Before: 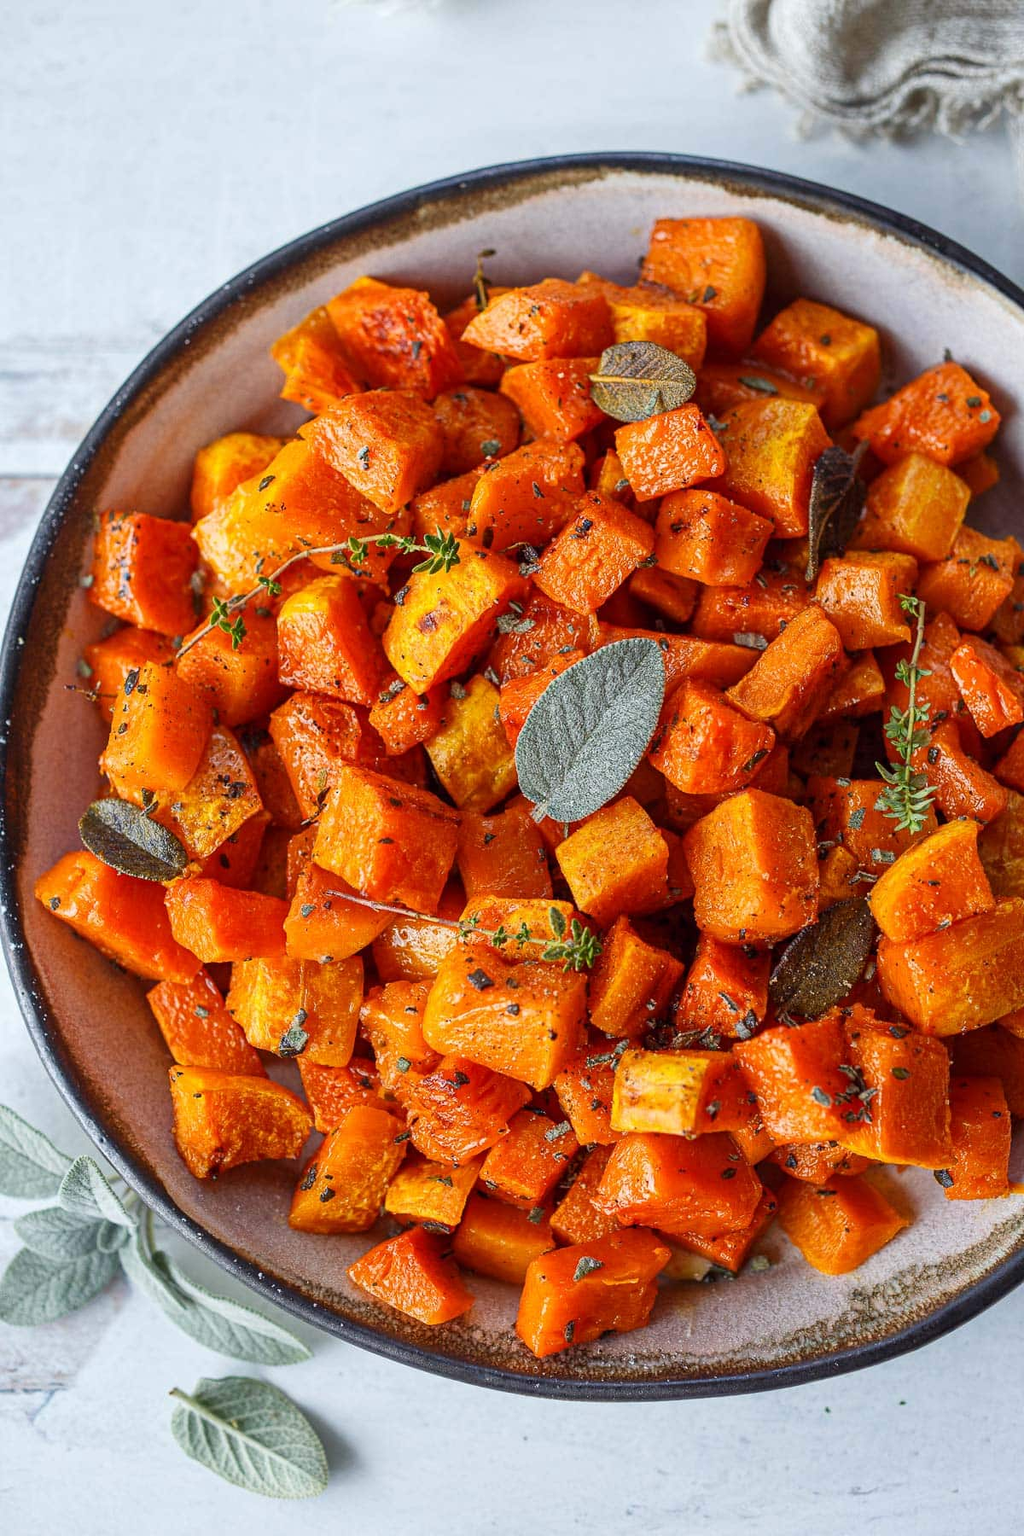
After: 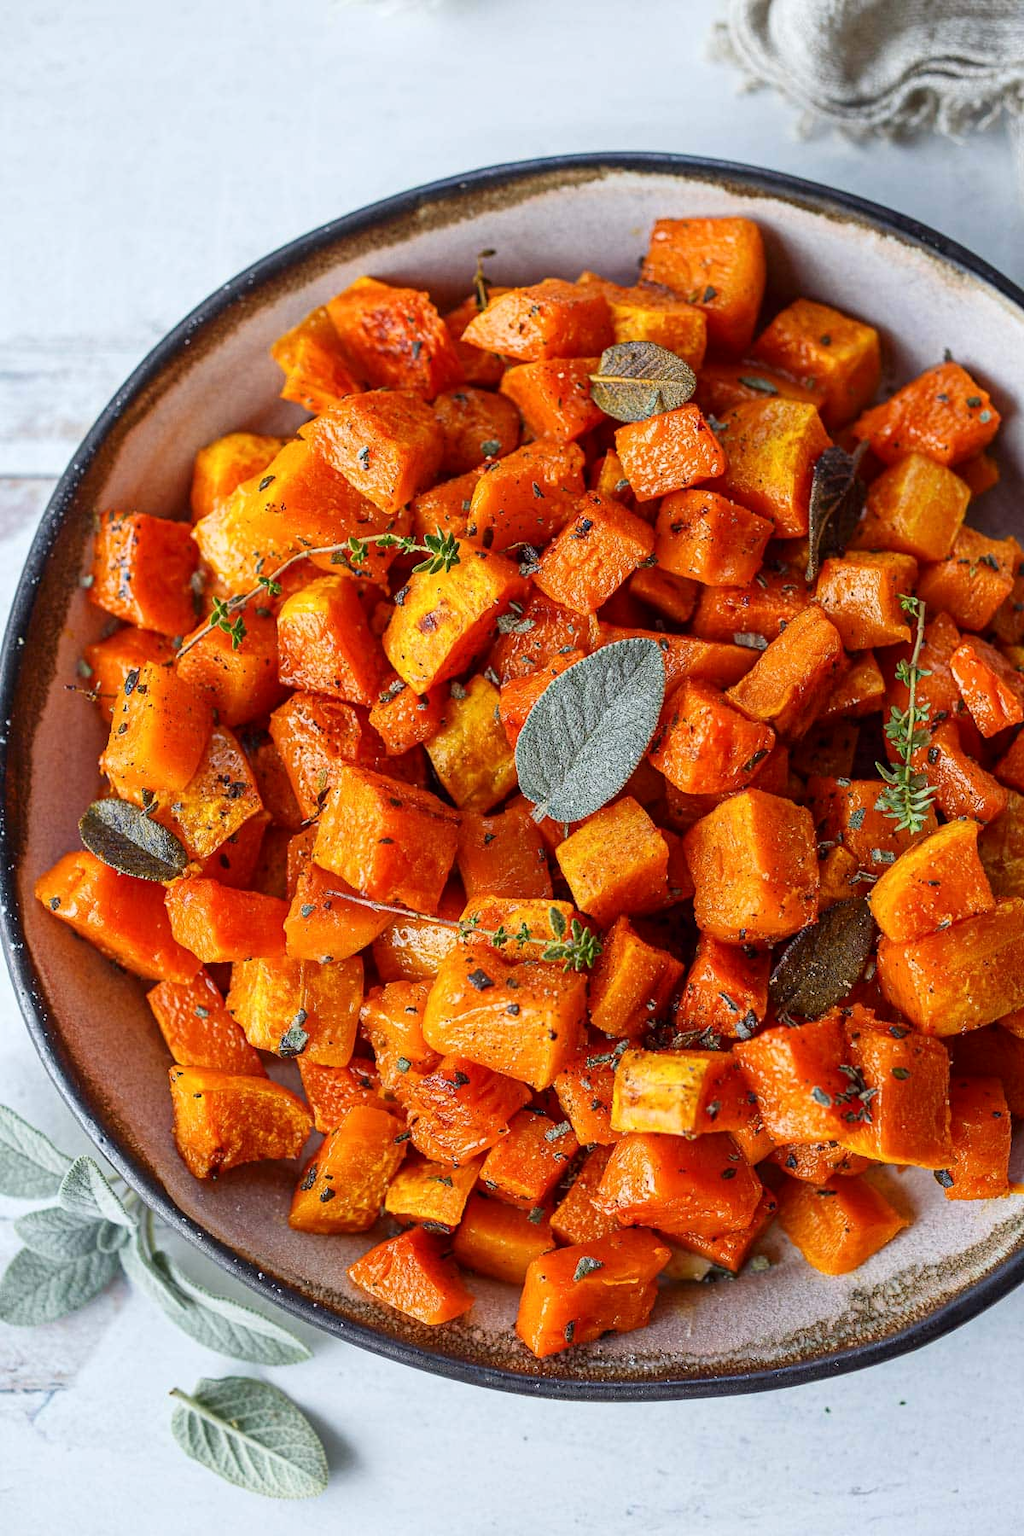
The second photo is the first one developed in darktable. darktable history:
shadows and highlights: shadows -31.38, highlights 29.78
